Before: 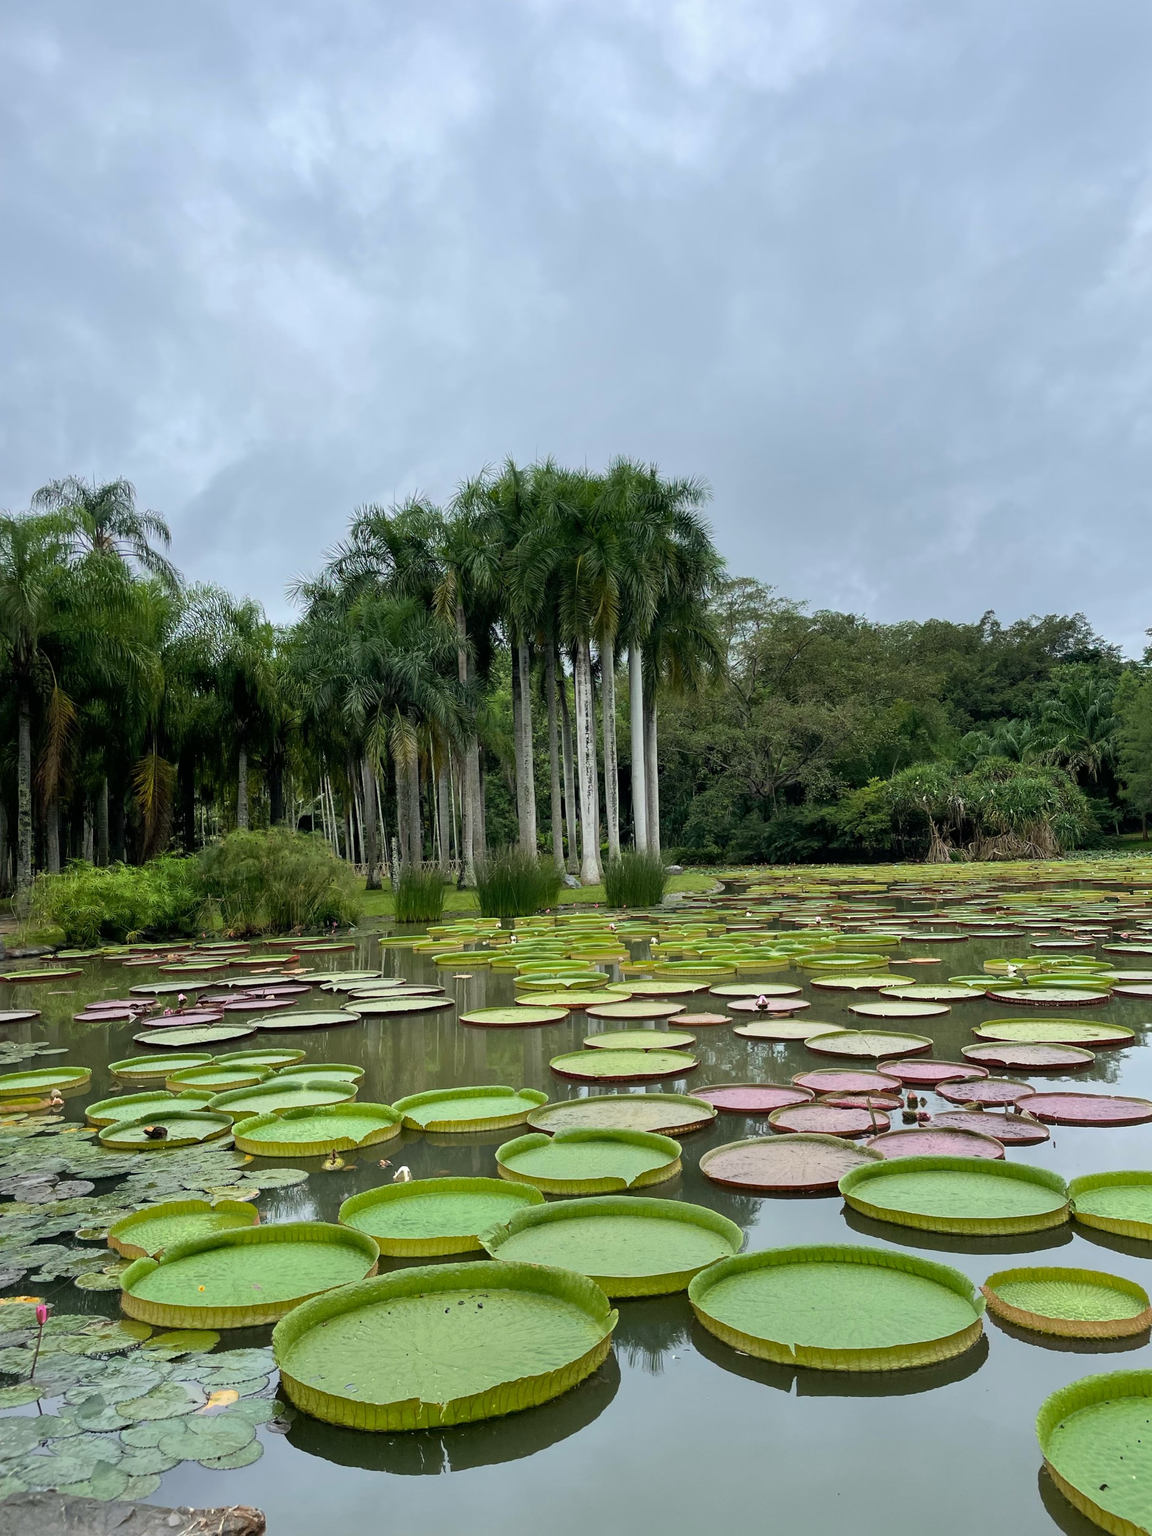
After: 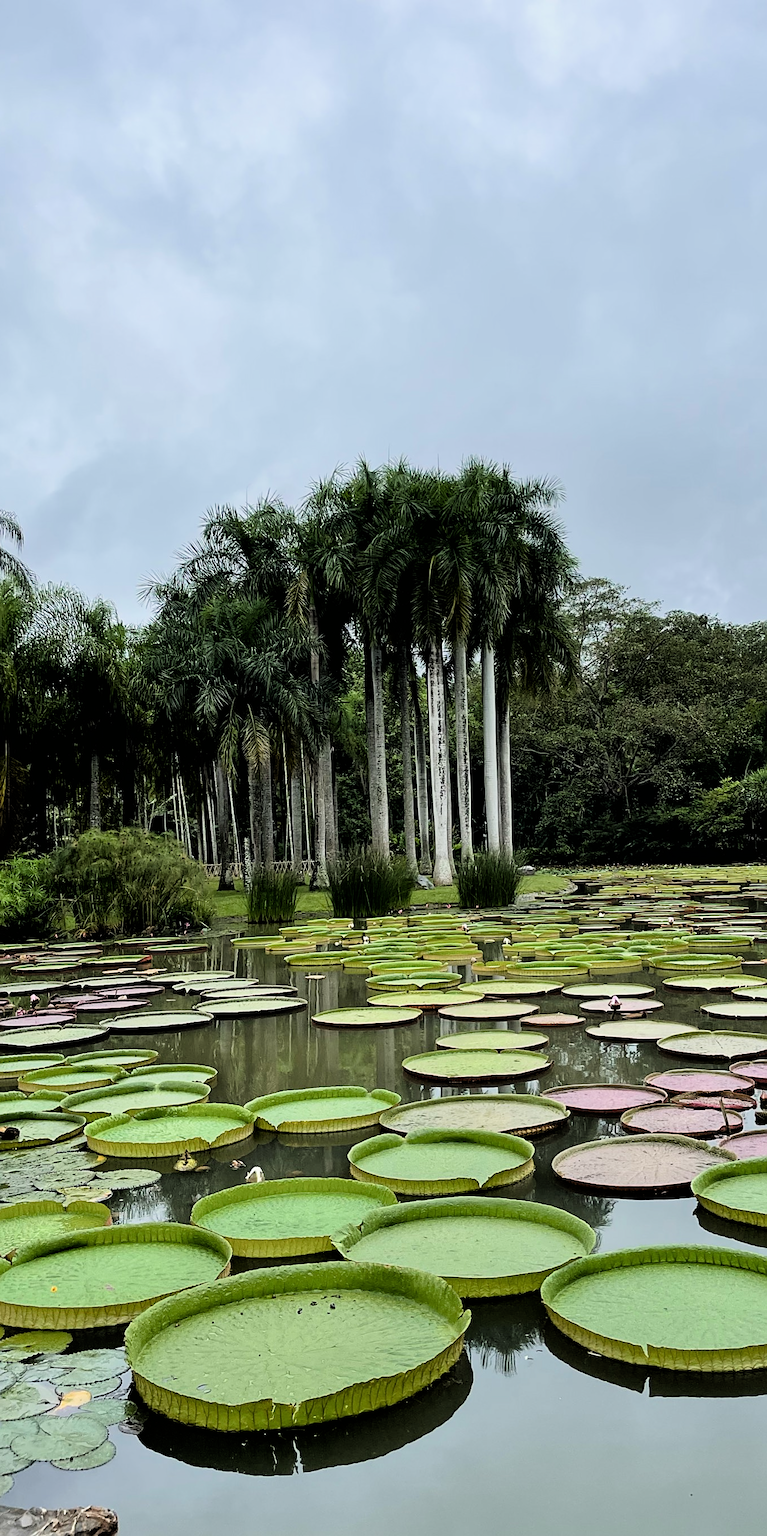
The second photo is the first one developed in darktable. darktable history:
sharpen: on, module defaults
filmic rgb: black relative exposure -4 EV, white relative exposure 2.99 EV, hardness 2.99, contrast 1.489, iterations of high-quality reconstruction 0
color balance rgb: perceptual saturation grading › global saturation 0.373%
crop and rotate: left 12.849%, right 20.508%
